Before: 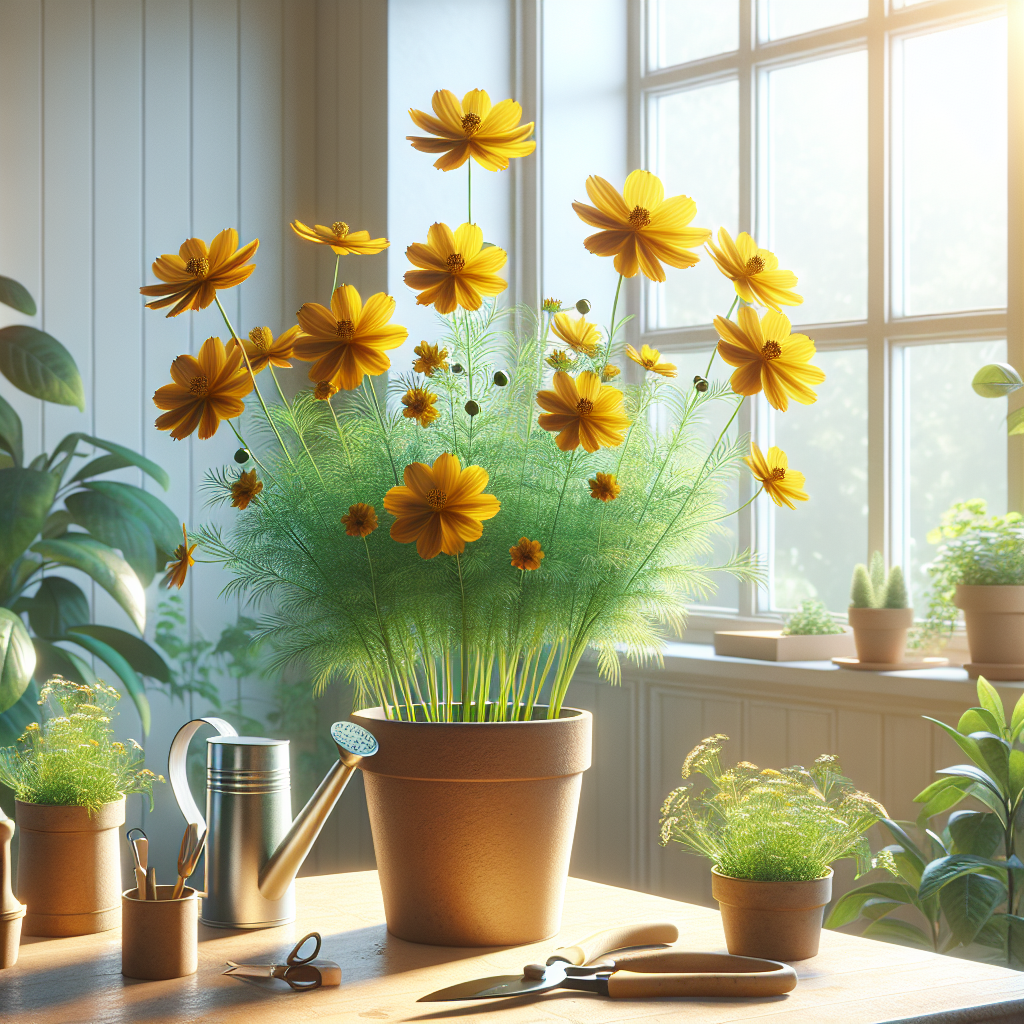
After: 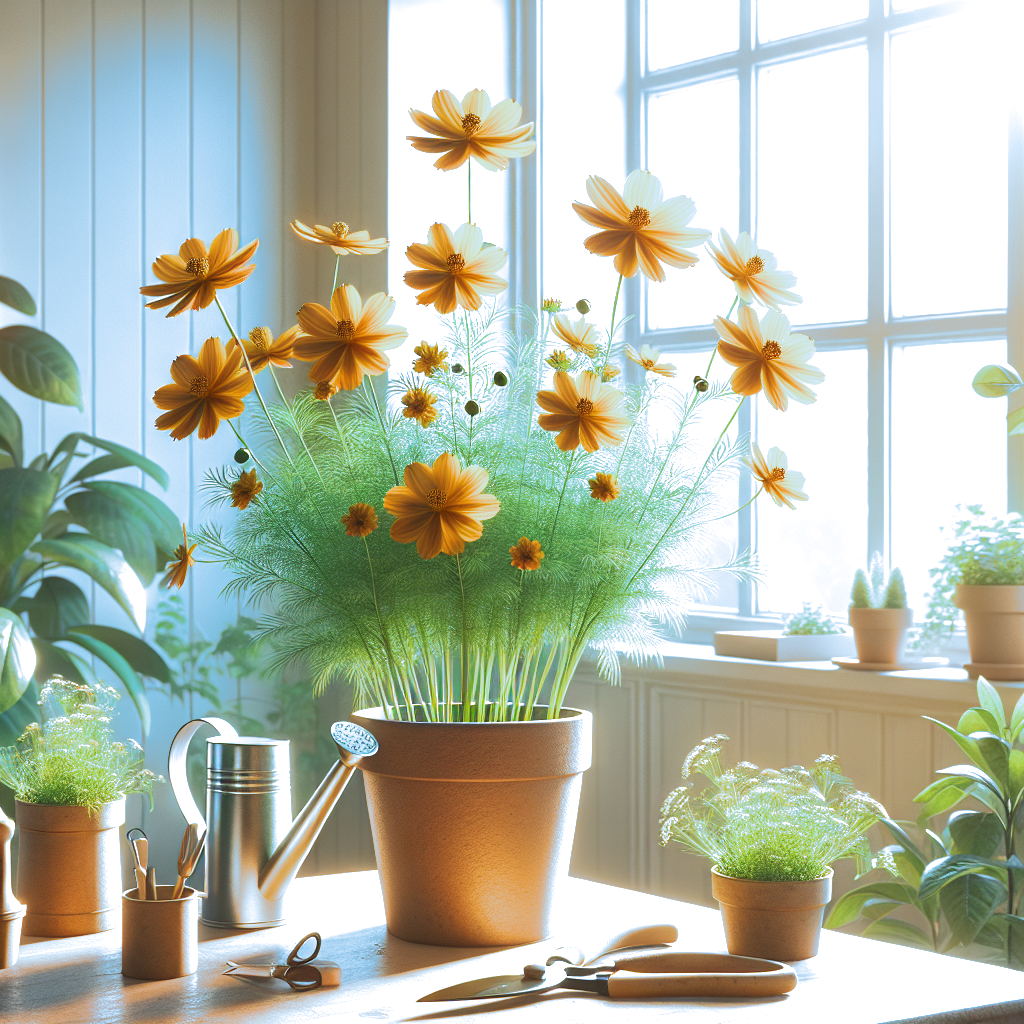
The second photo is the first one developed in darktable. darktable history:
white balance: red 0.978, blue 0.999
exposure: black level correction 0, exposure 0.5 EV, compensate exposure bias true, compensate highlight preservation false
split-toning: shadows › hue 351.18°, shadows › saturation 0.86, highlights › hue 218.82°, highlights › saturation 0.73, balance -19.167
shadows and highlights: shadows -10, white point adjustment 1.5, highlights 10
